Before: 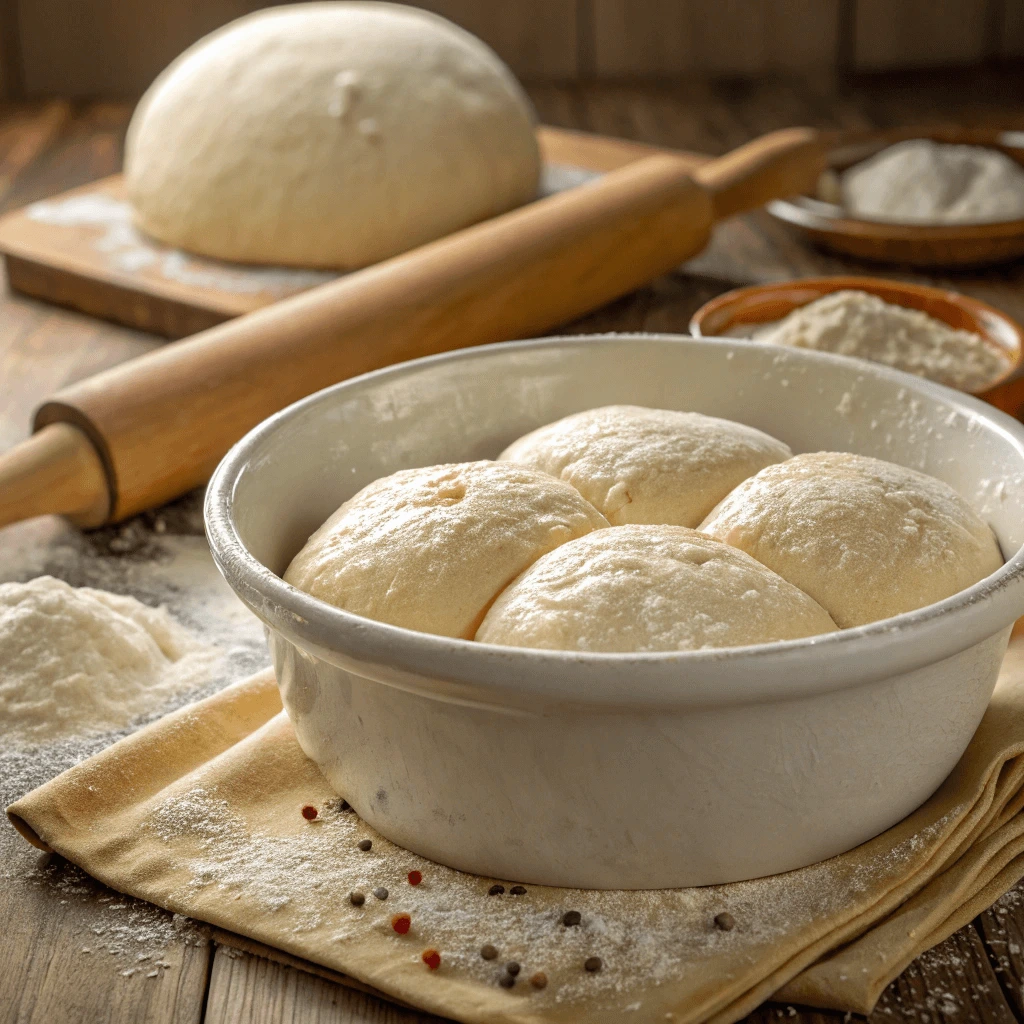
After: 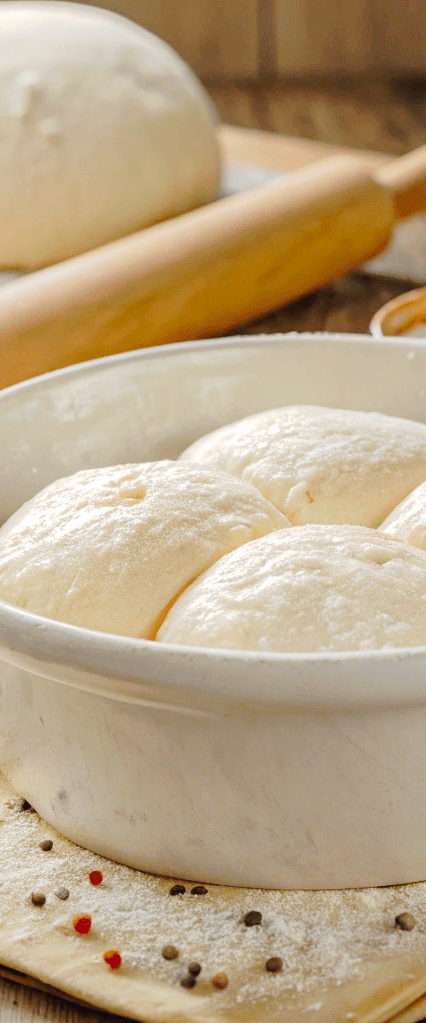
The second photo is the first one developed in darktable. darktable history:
tone curve: curves: ch0 [(0, 0) (0.003, 0.021) (0.011, 0.033) (0.025, 0.059) (0.044, 0.097) (0.069, 0.141) (0.1, 0.186) (0.136, 0.237) (0.177, 0.298) (0.224, 0.378) (0.277, 0.47) (0.335, 0.542) (0.399, 0.605) (0.468, 0.678) (0.543, 0.724) (0.623, 0.787) (0.709, 0.829) (0.801, 0.875) (0.898, 0.912) (1, 1)], preserve colors none
crop: left 31.229%, right 27.105%
